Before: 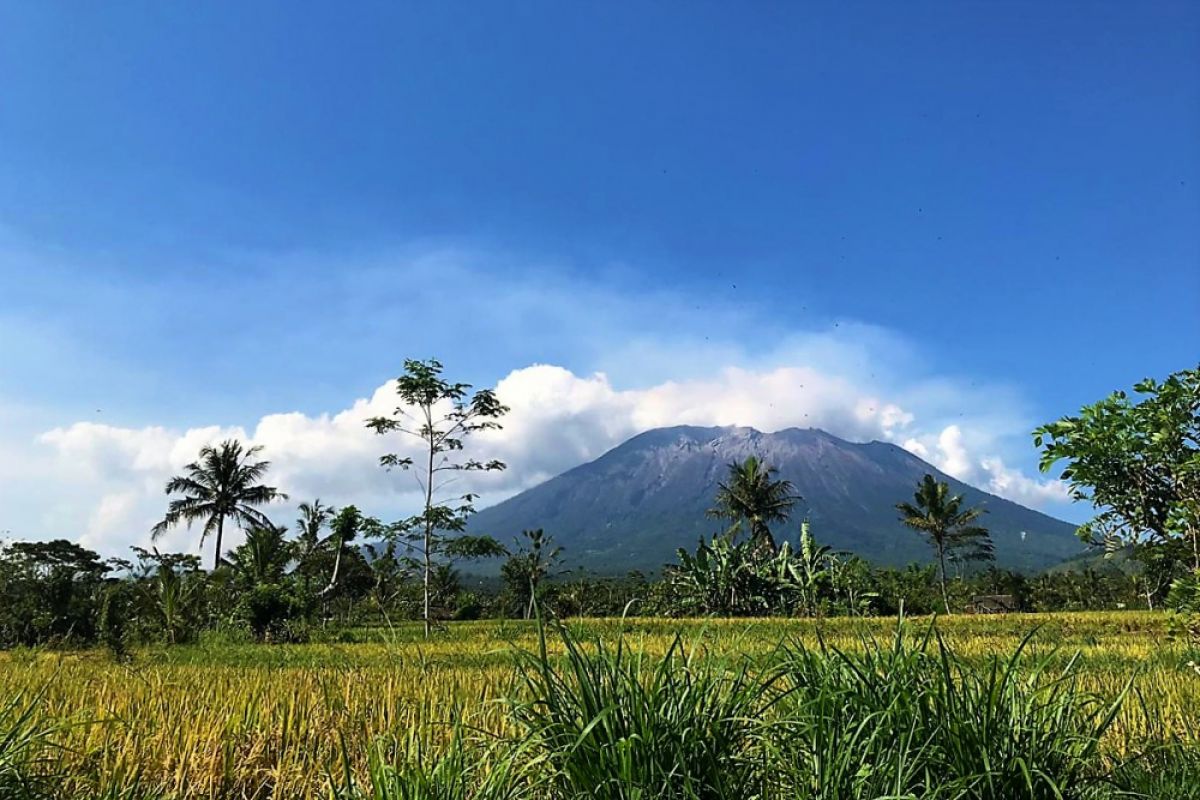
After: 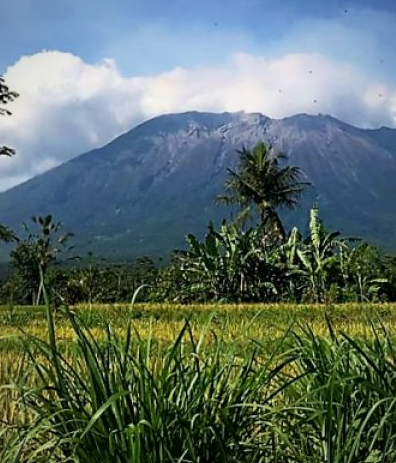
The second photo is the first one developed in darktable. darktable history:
crop: left 40.98%, top 39.324%, right 25.958%, bottom 2.689%
exposure: black level correction 0.002, exposure -0.102 EV, compensate exposure bias true, compensate highlight preservation false
vignetting: fall-off start 74.35%, fall-off radius 65.89%, brightness -0.422, saturation -0.211
